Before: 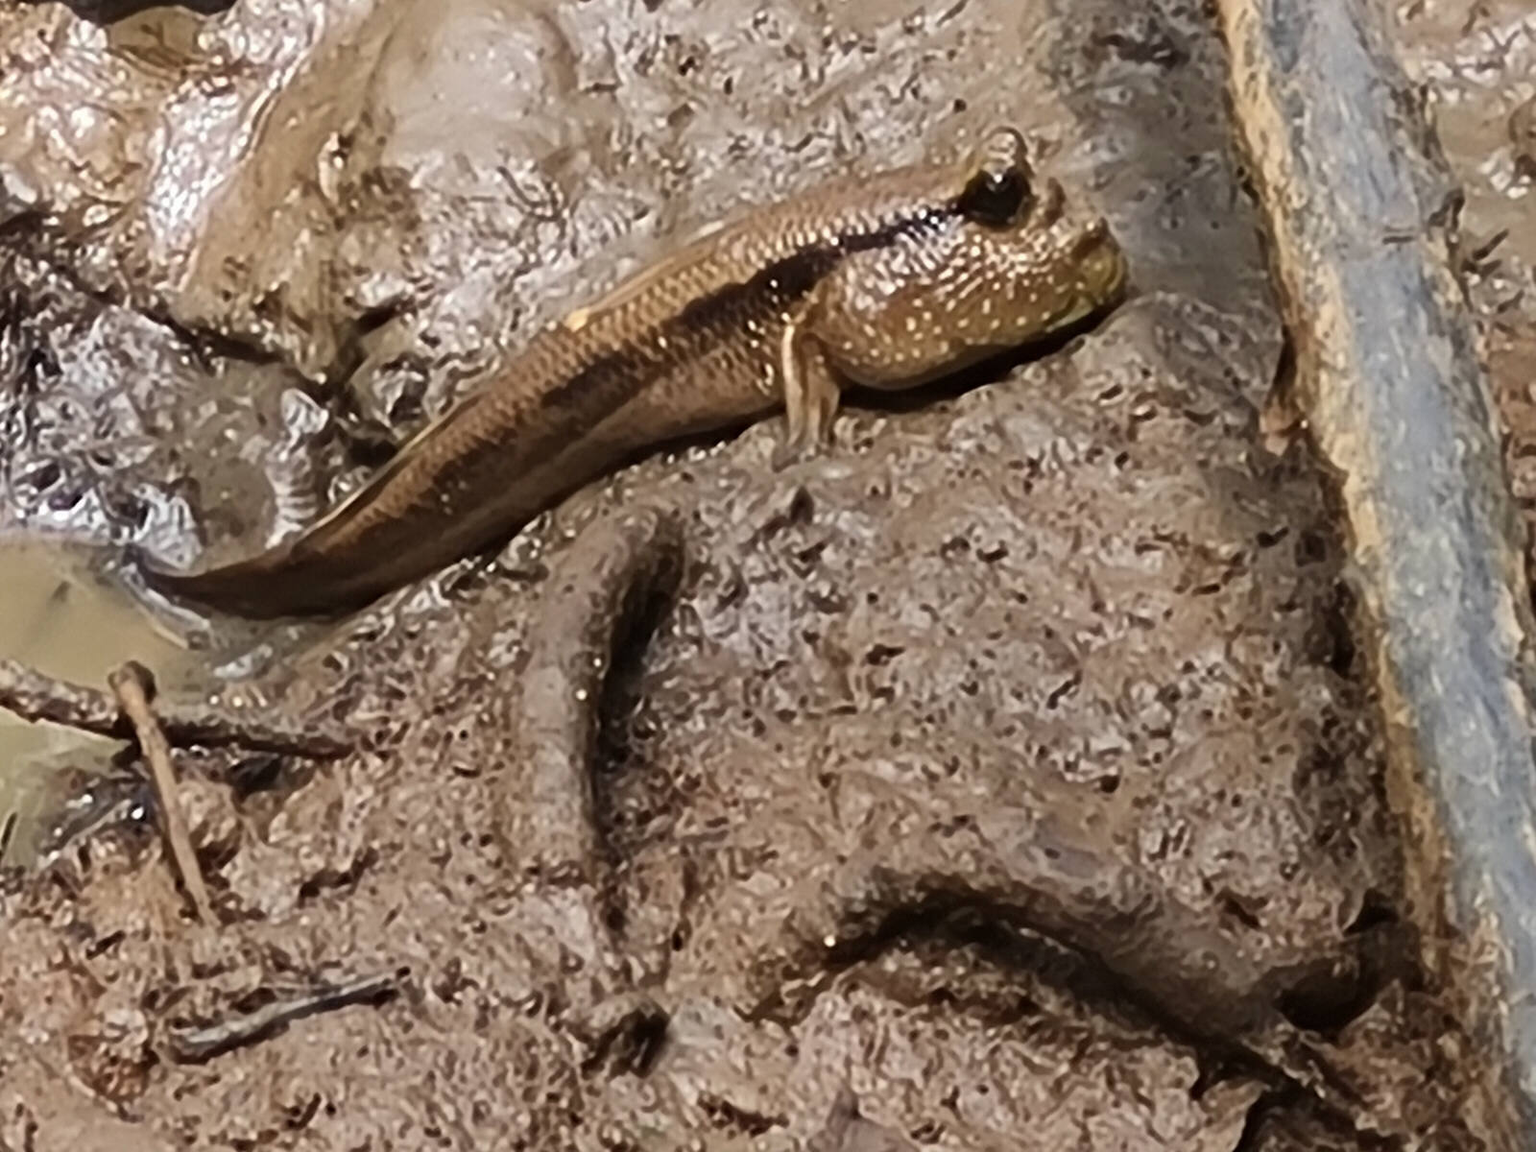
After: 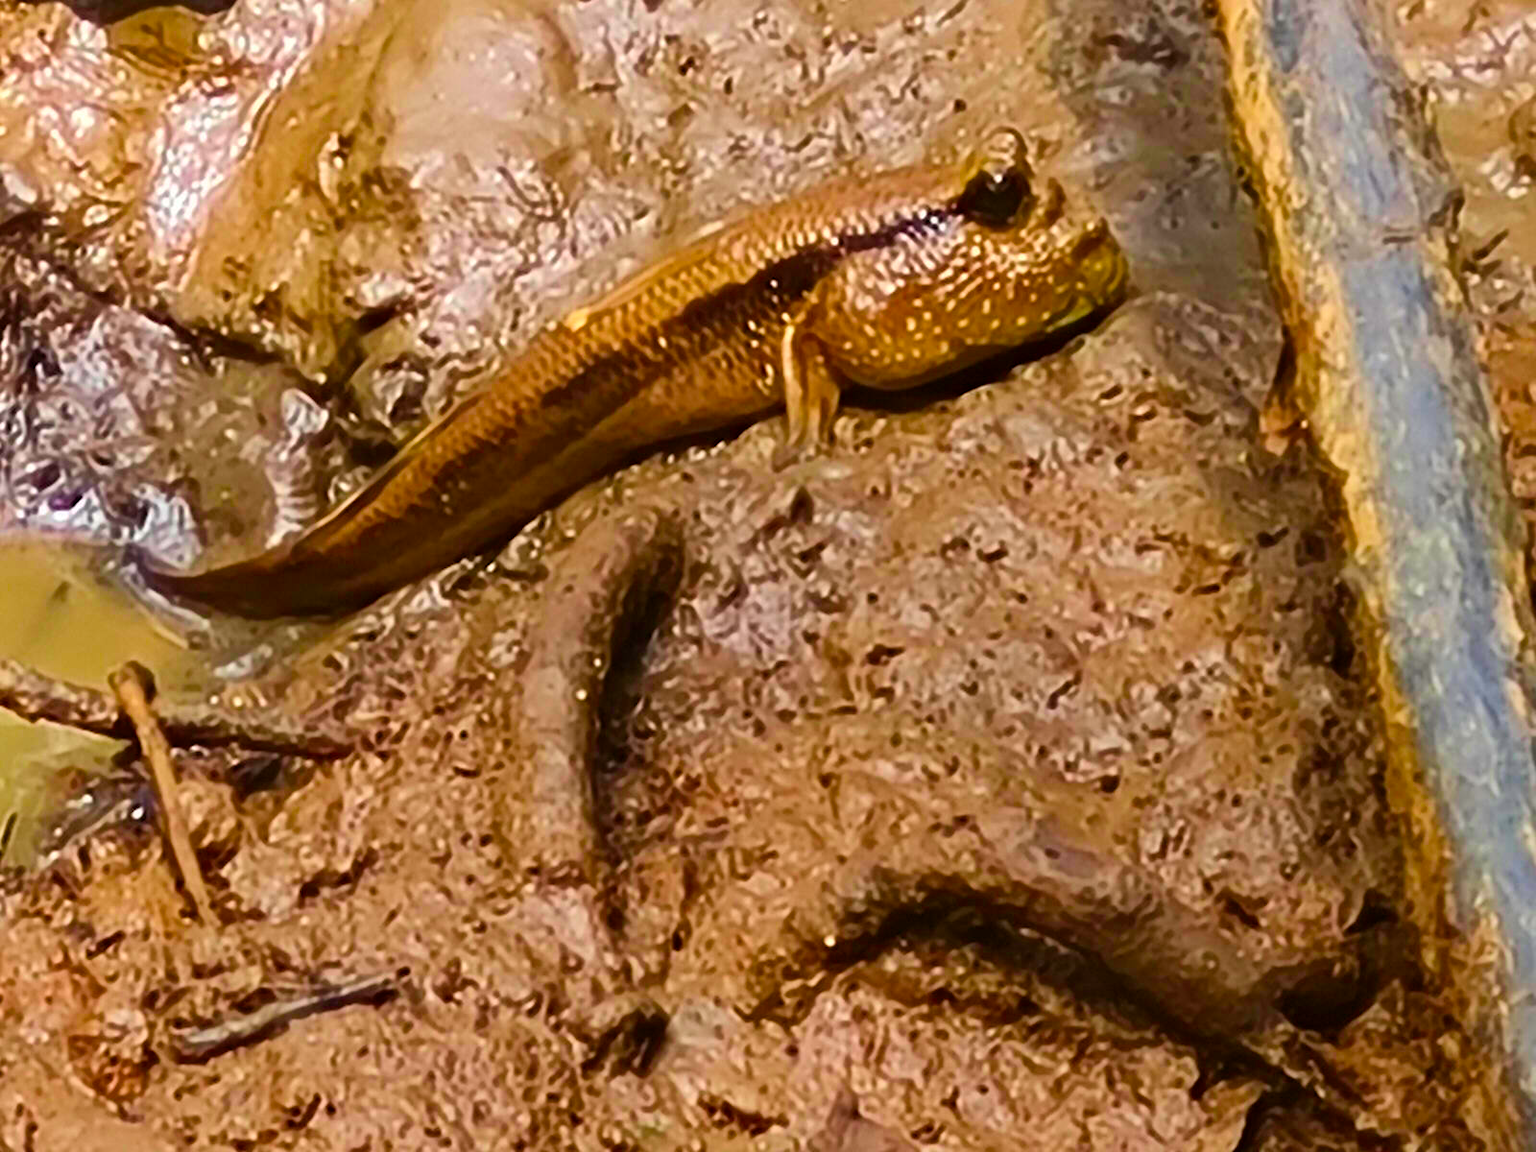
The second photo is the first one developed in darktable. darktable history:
velvia: strength 51%, mid-tones bias 0.51
color contrast: green-magenta contrast 1.69, blue-yellow contrast 1.49
